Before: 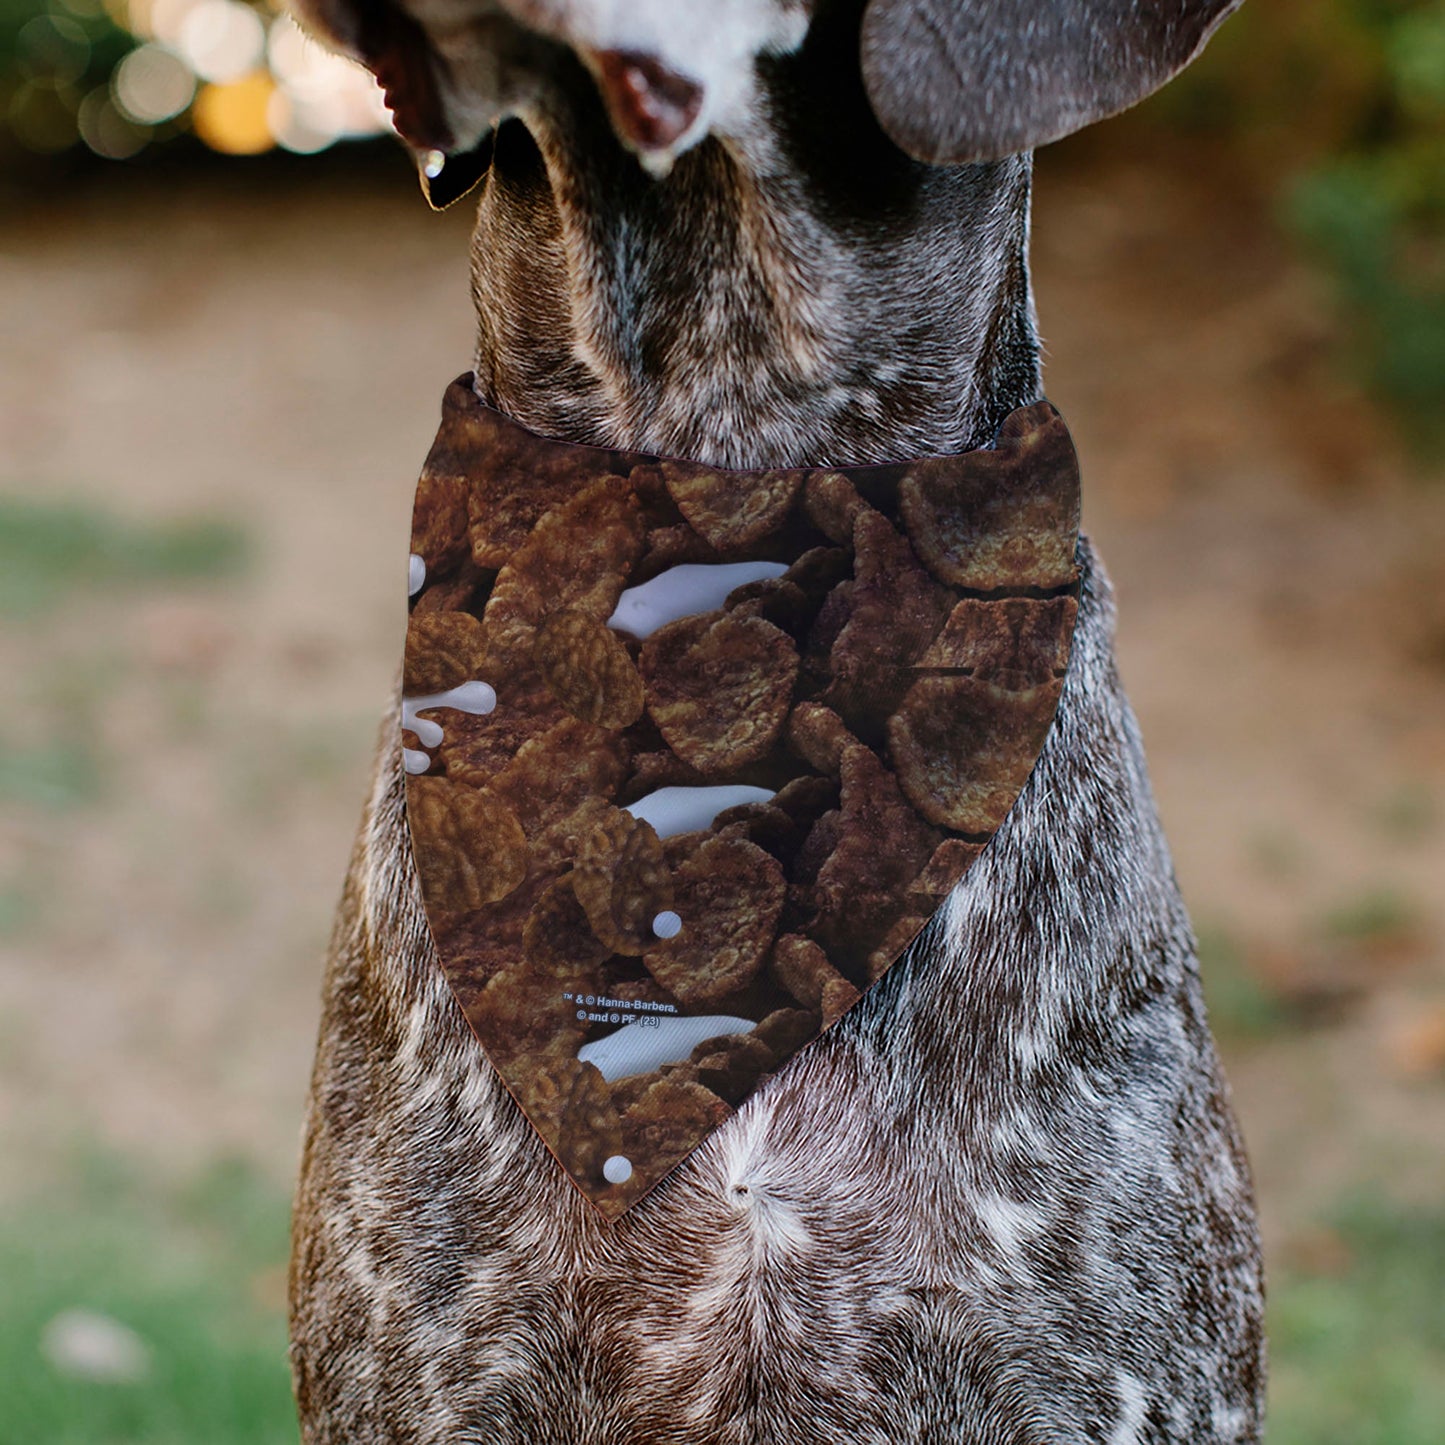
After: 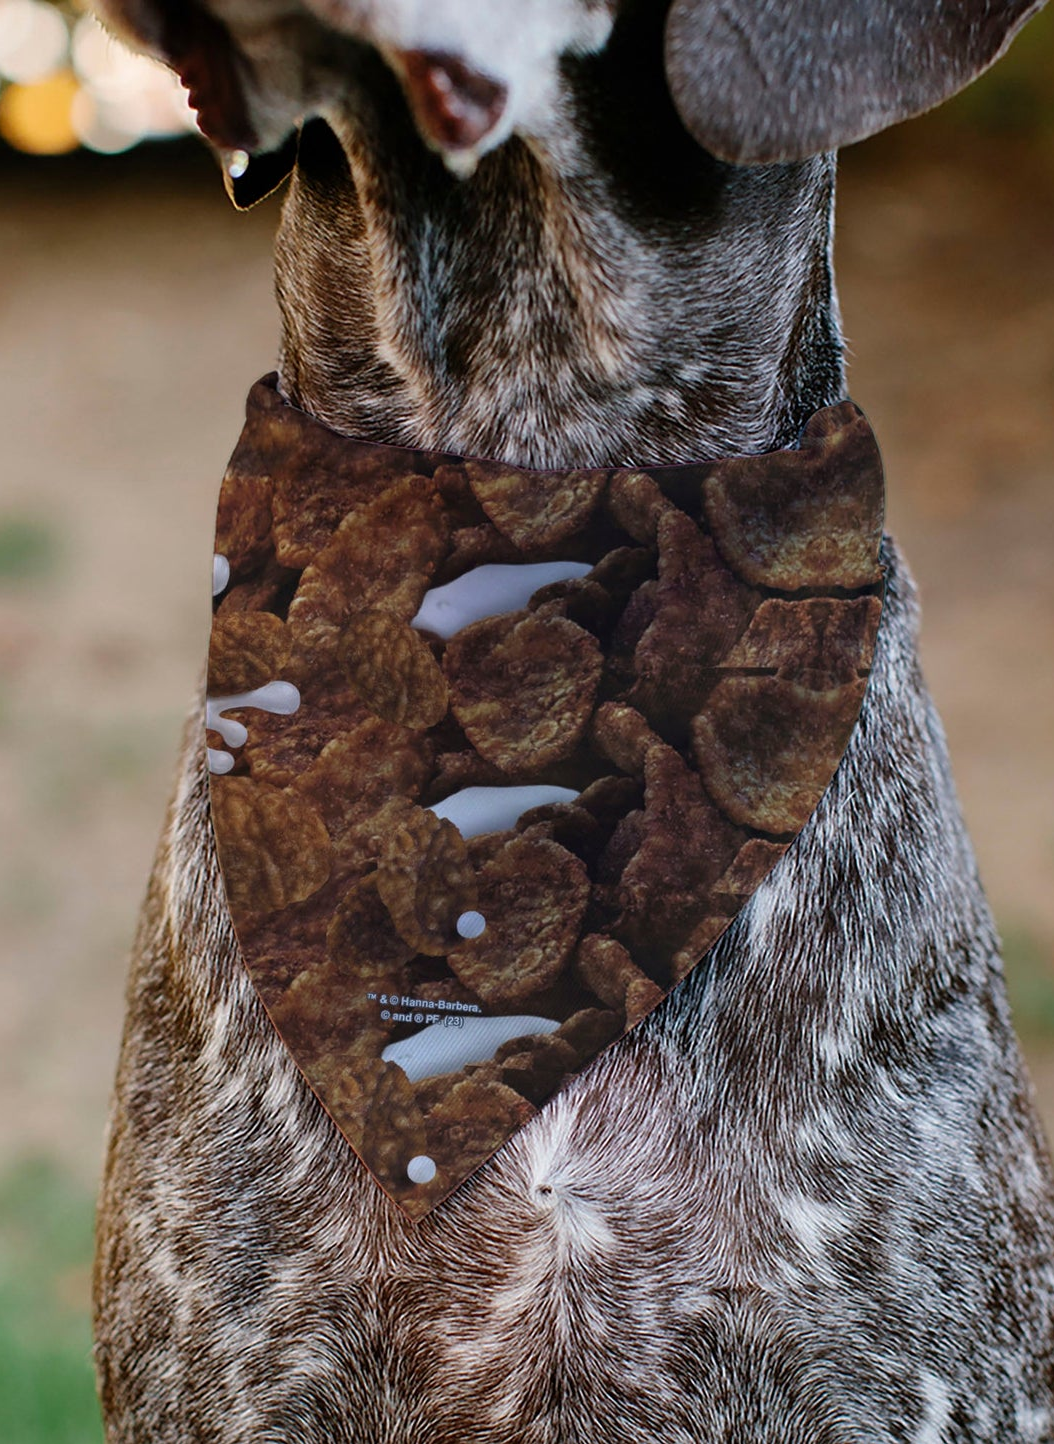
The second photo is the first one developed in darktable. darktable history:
crop: left 13.579%, right 13.437%
